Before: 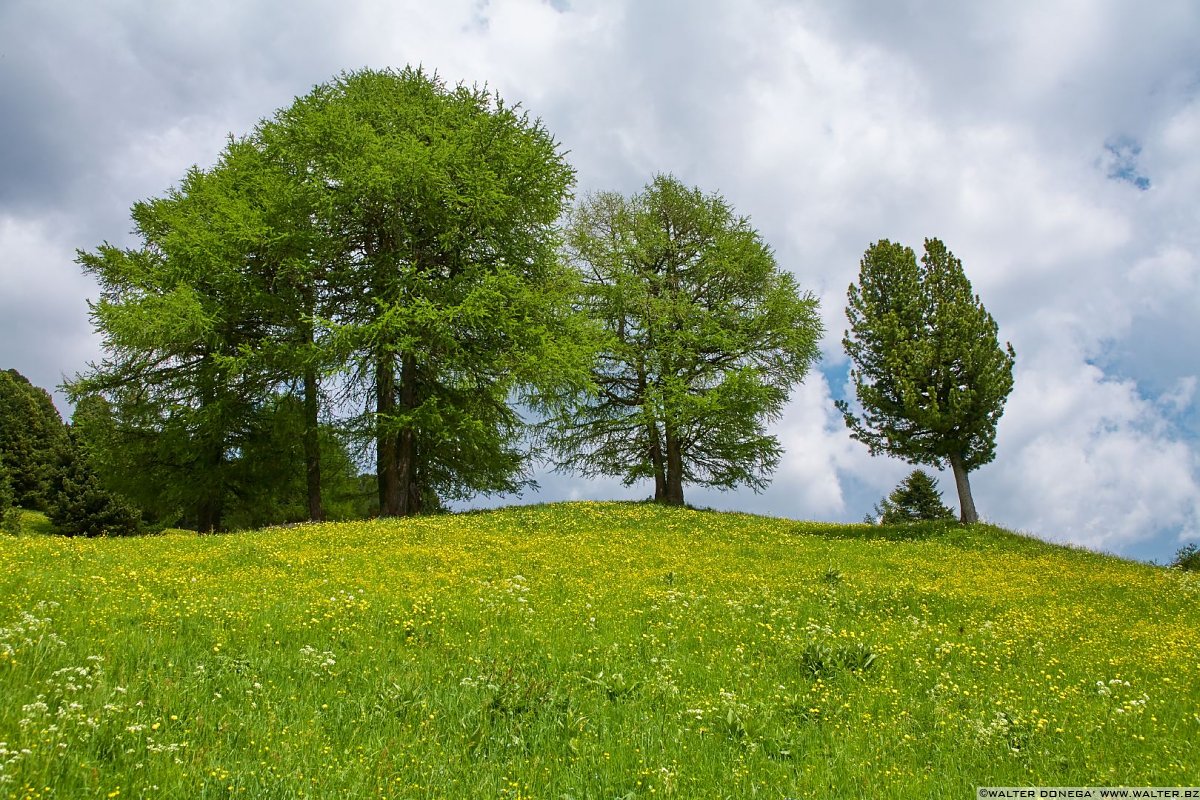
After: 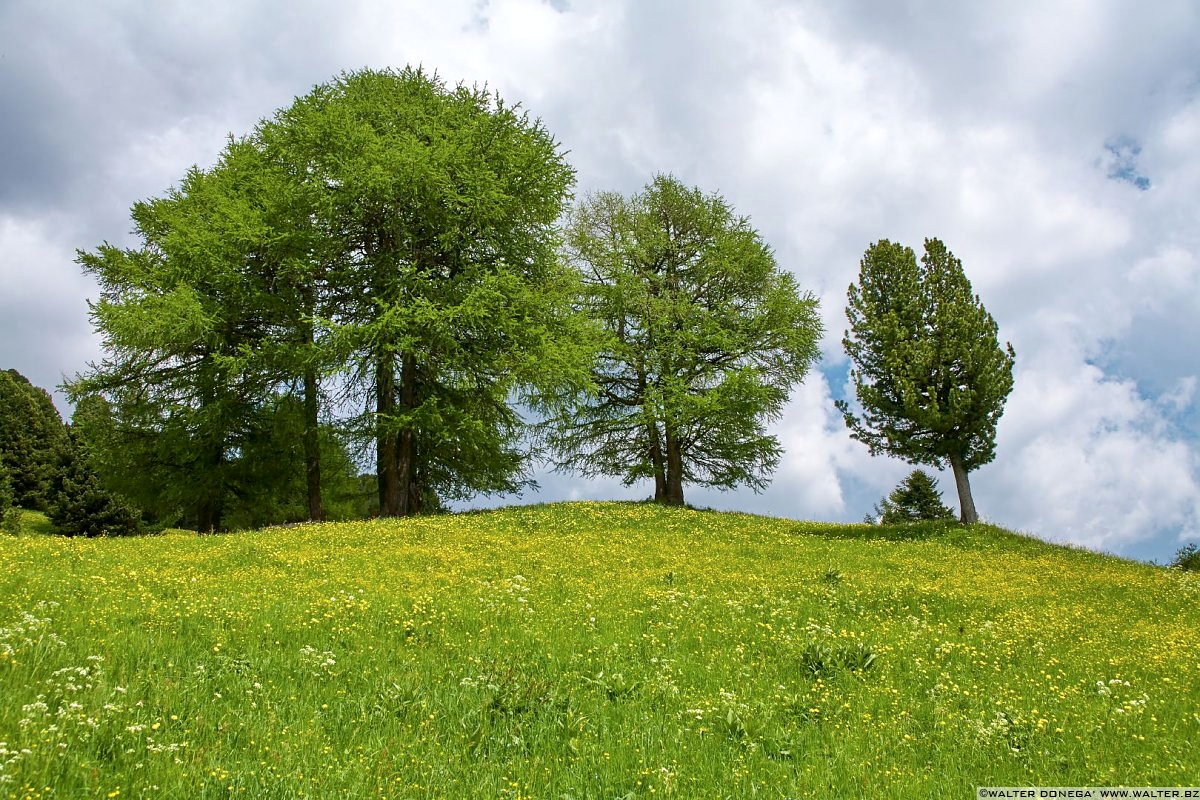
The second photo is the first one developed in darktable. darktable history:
contrast brightness saturation: saturation -0.065
exposure: black level correction 0.002, exposure 0.147 EV, compensate exposure bias true, compensate highlight preservation false
